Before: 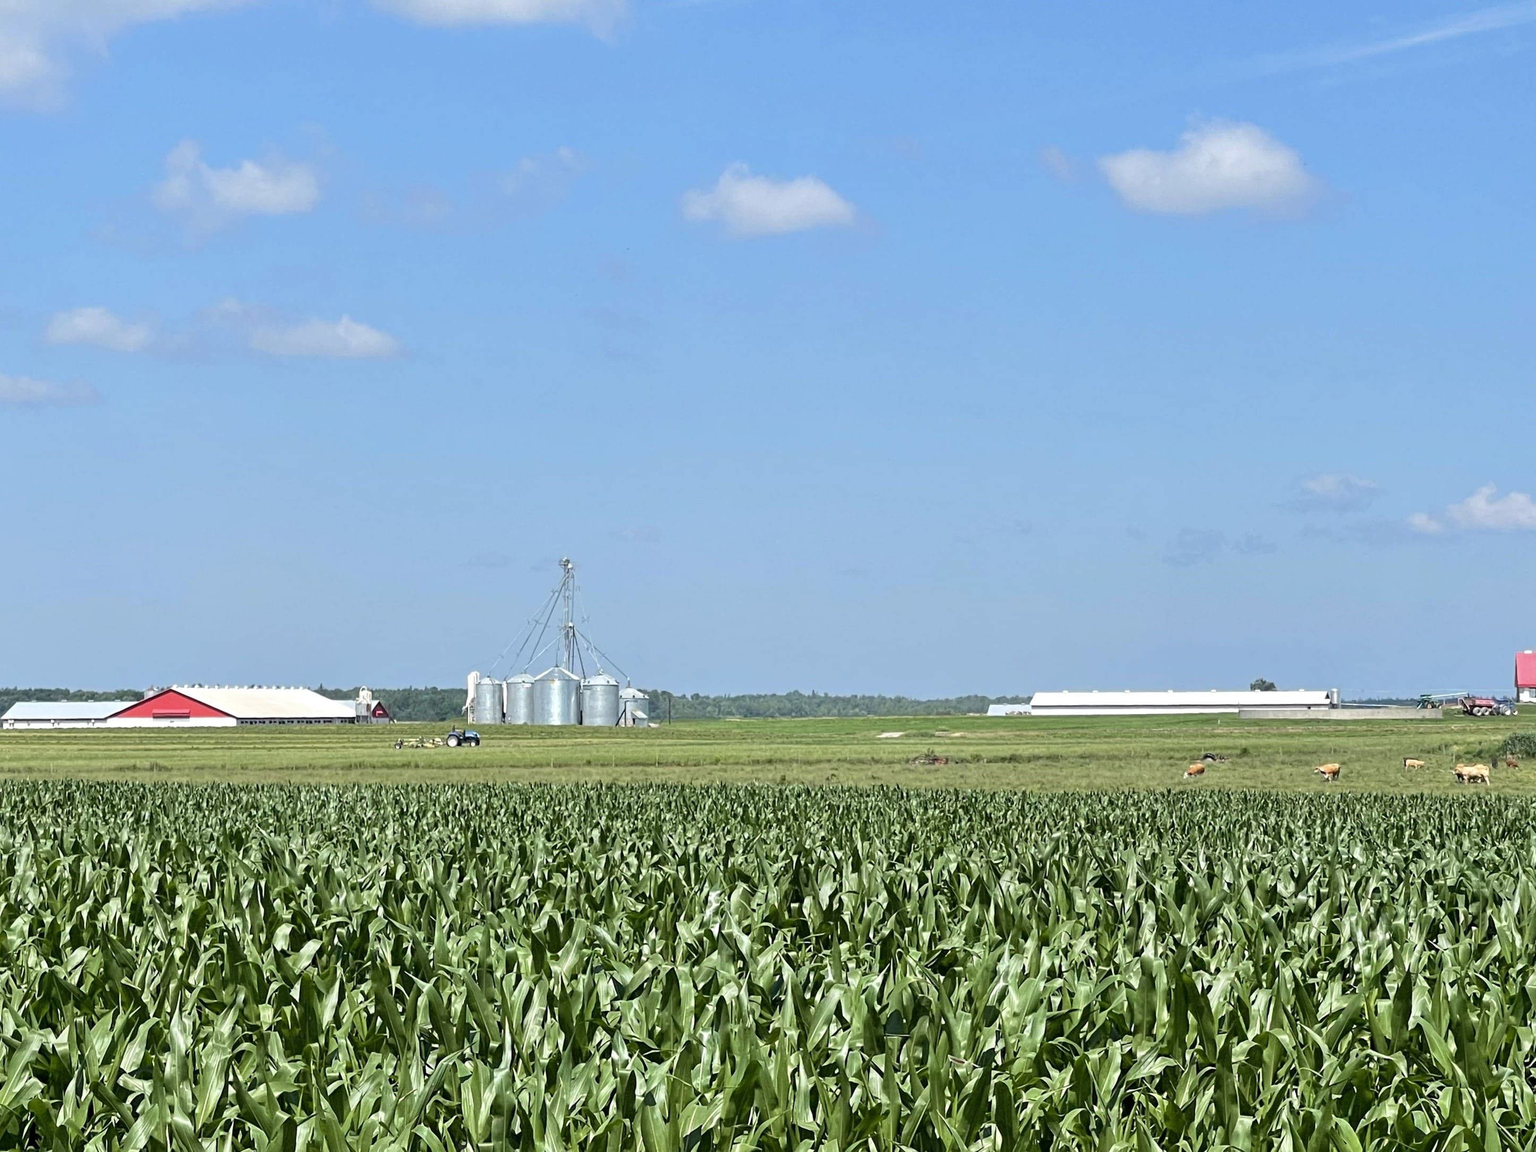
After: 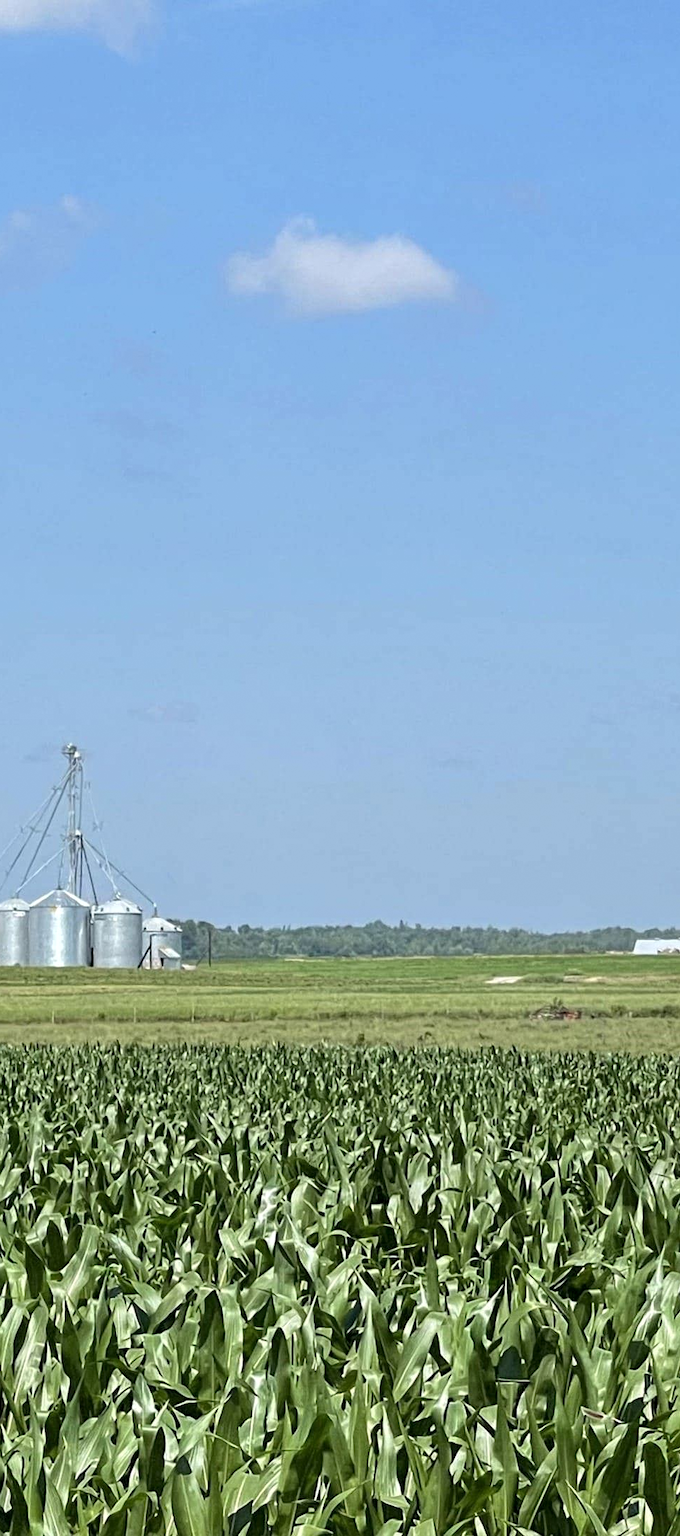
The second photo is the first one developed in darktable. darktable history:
crop: left 33.36%, right 33.36%
local contrast: highlights 100%, shadows 100%, detail 120%, midtone range 0.2
grain: coarseness 0.81 ISO, strength 1.34%, mid-tones bias 0%
